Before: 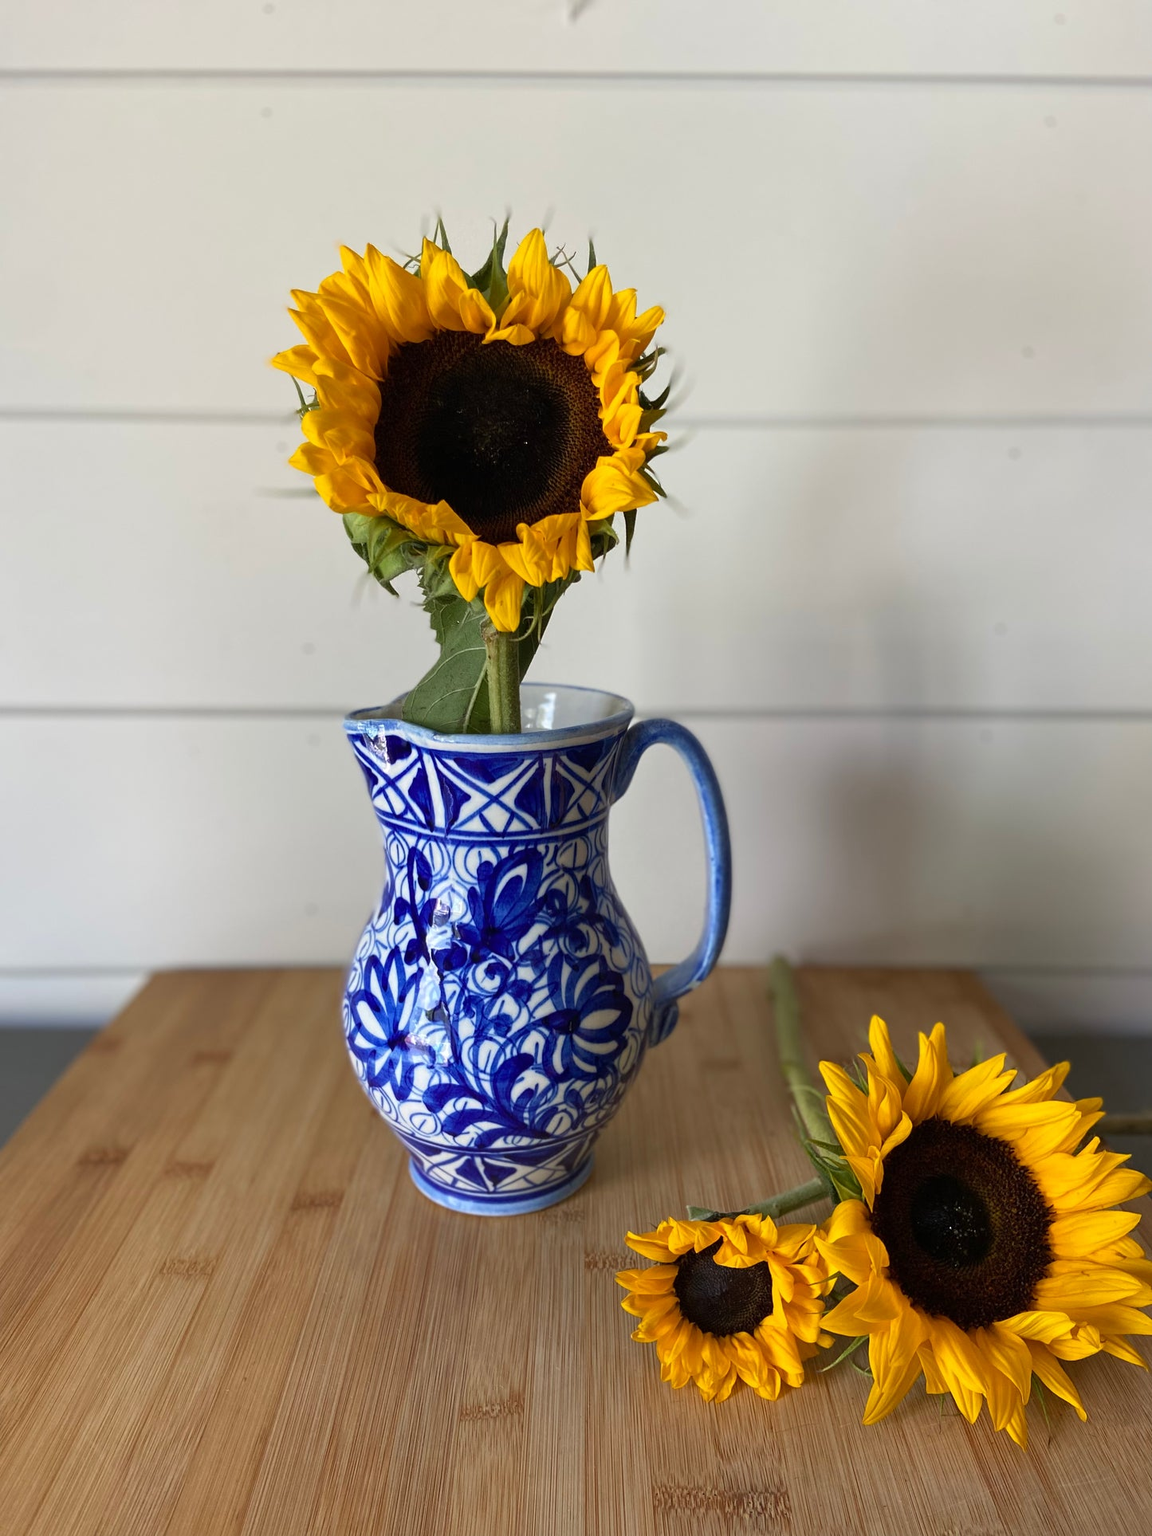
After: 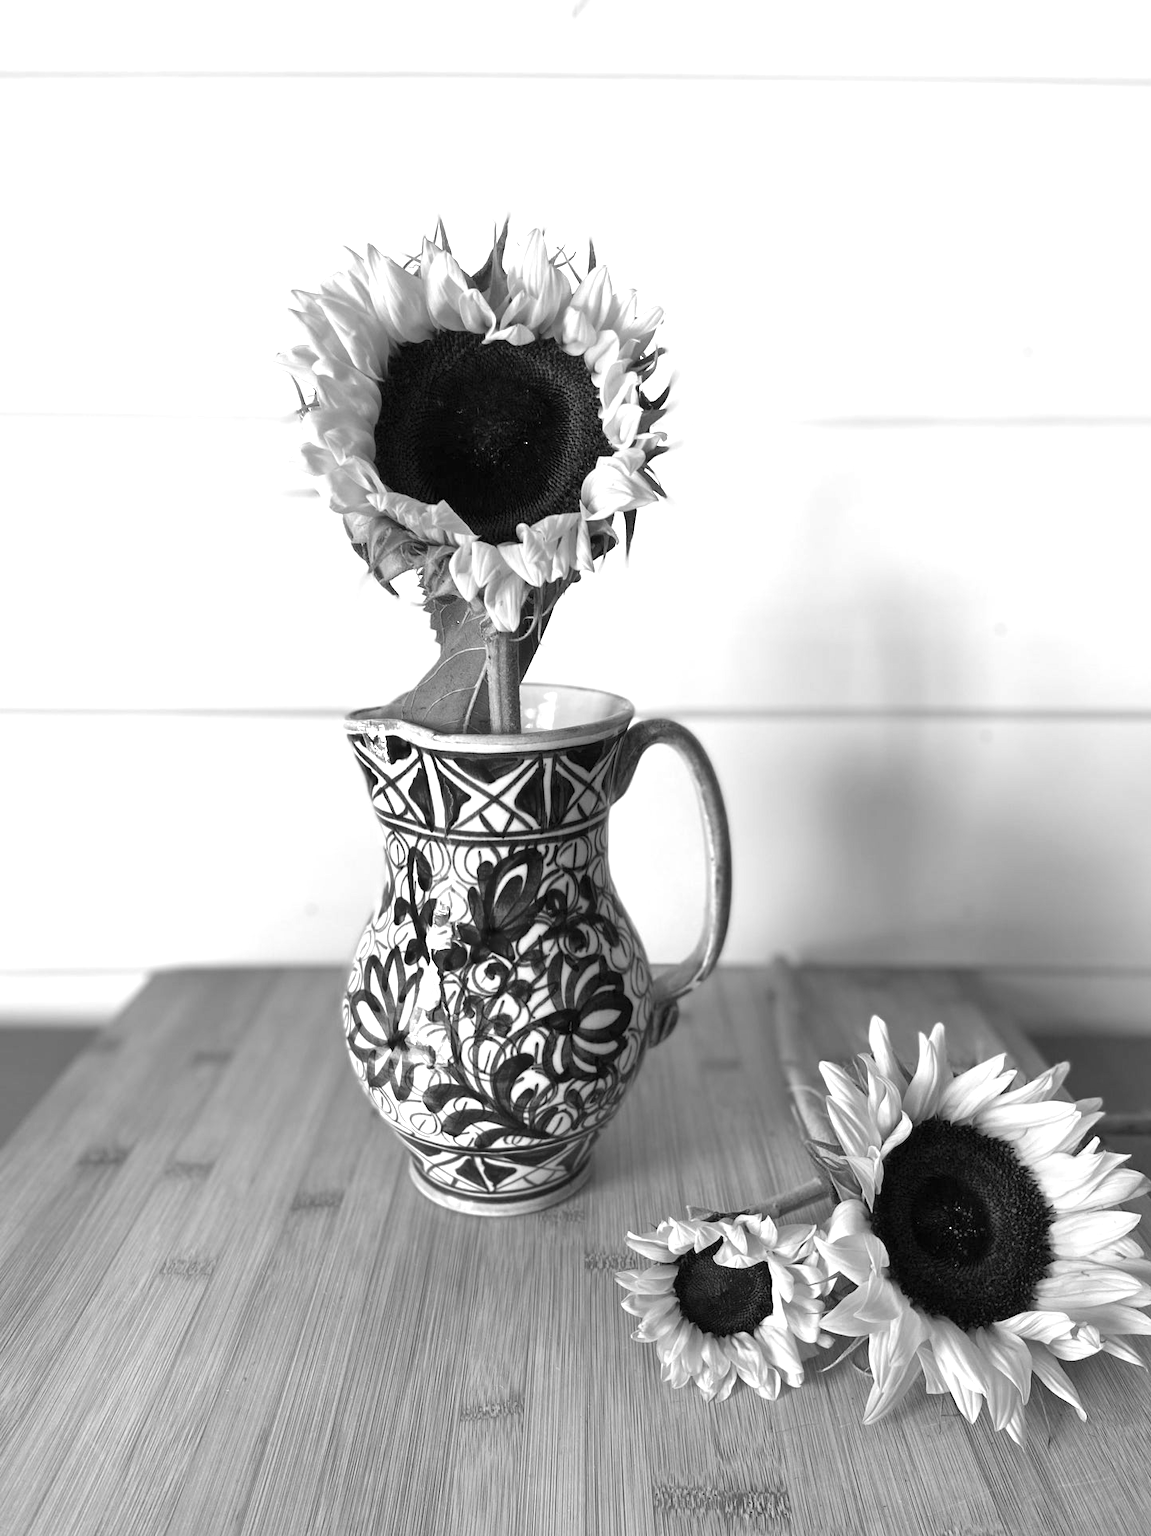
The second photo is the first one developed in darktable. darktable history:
white balance: red 0.978, blue 0.999
exposure: exposure 1 EV, compensate highlight preservation false
monochrome: on, module defaults
